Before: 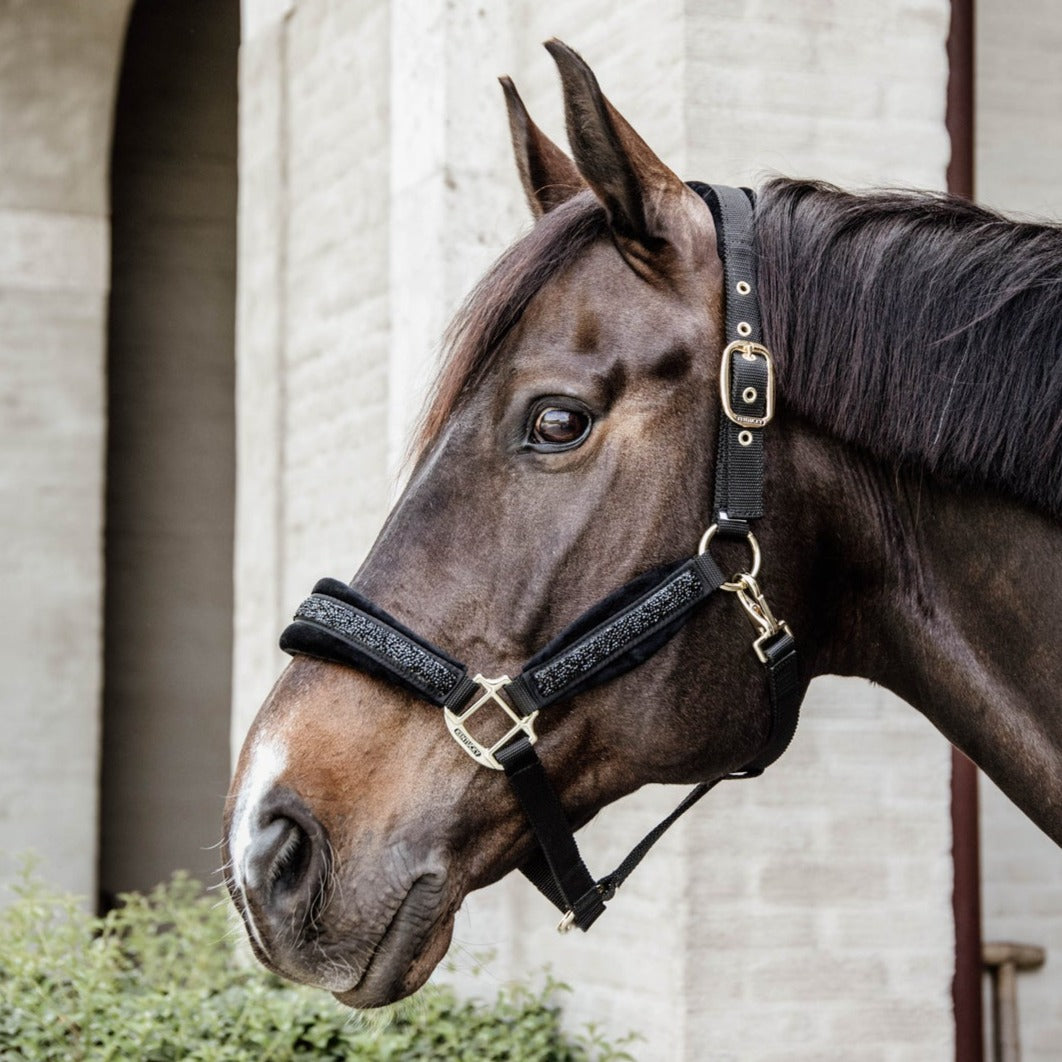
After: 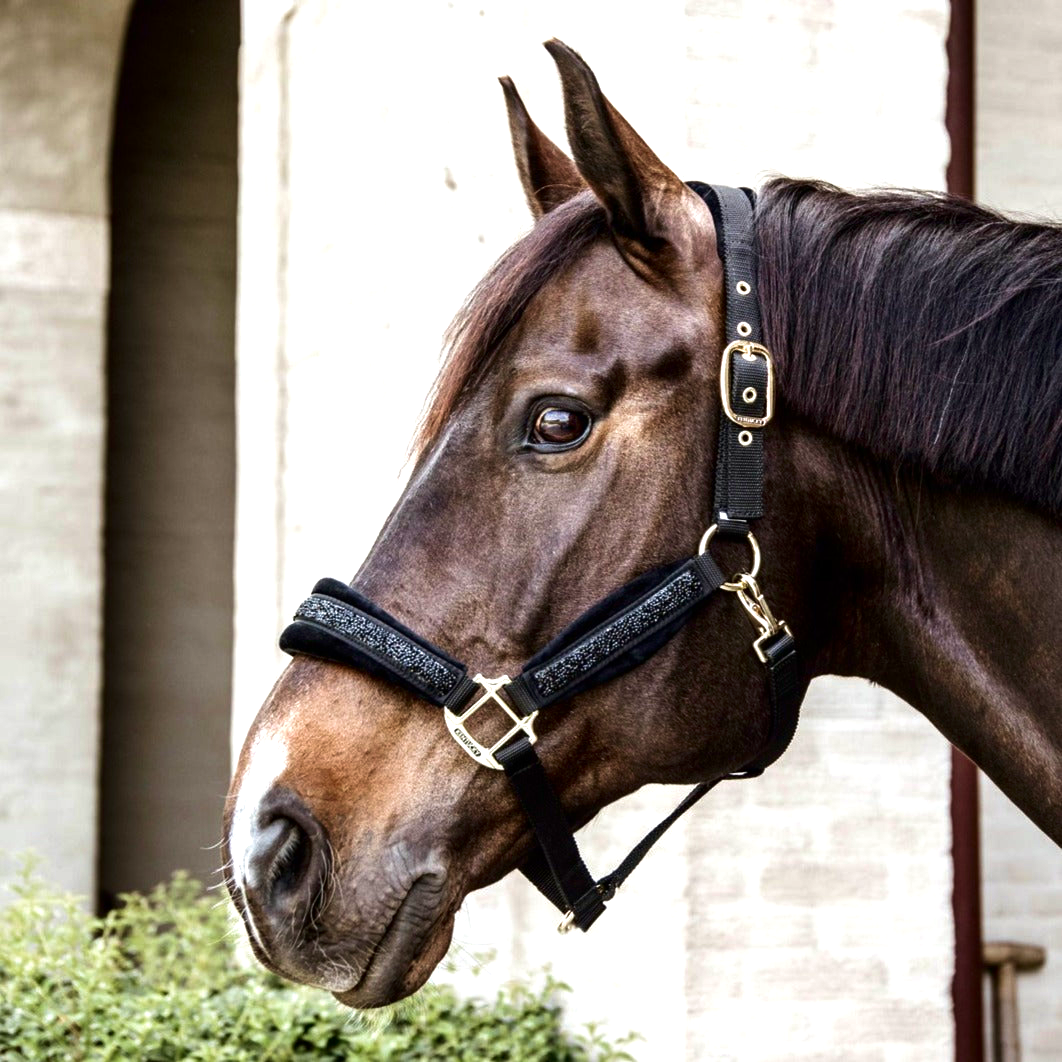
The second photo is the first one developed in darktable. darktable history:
exposure: exposure 0.657 EV, compensate highlight preservation false
velvia: on, module defaults
contrast brightness saturation: brightness -0.2, saturation 0.08
